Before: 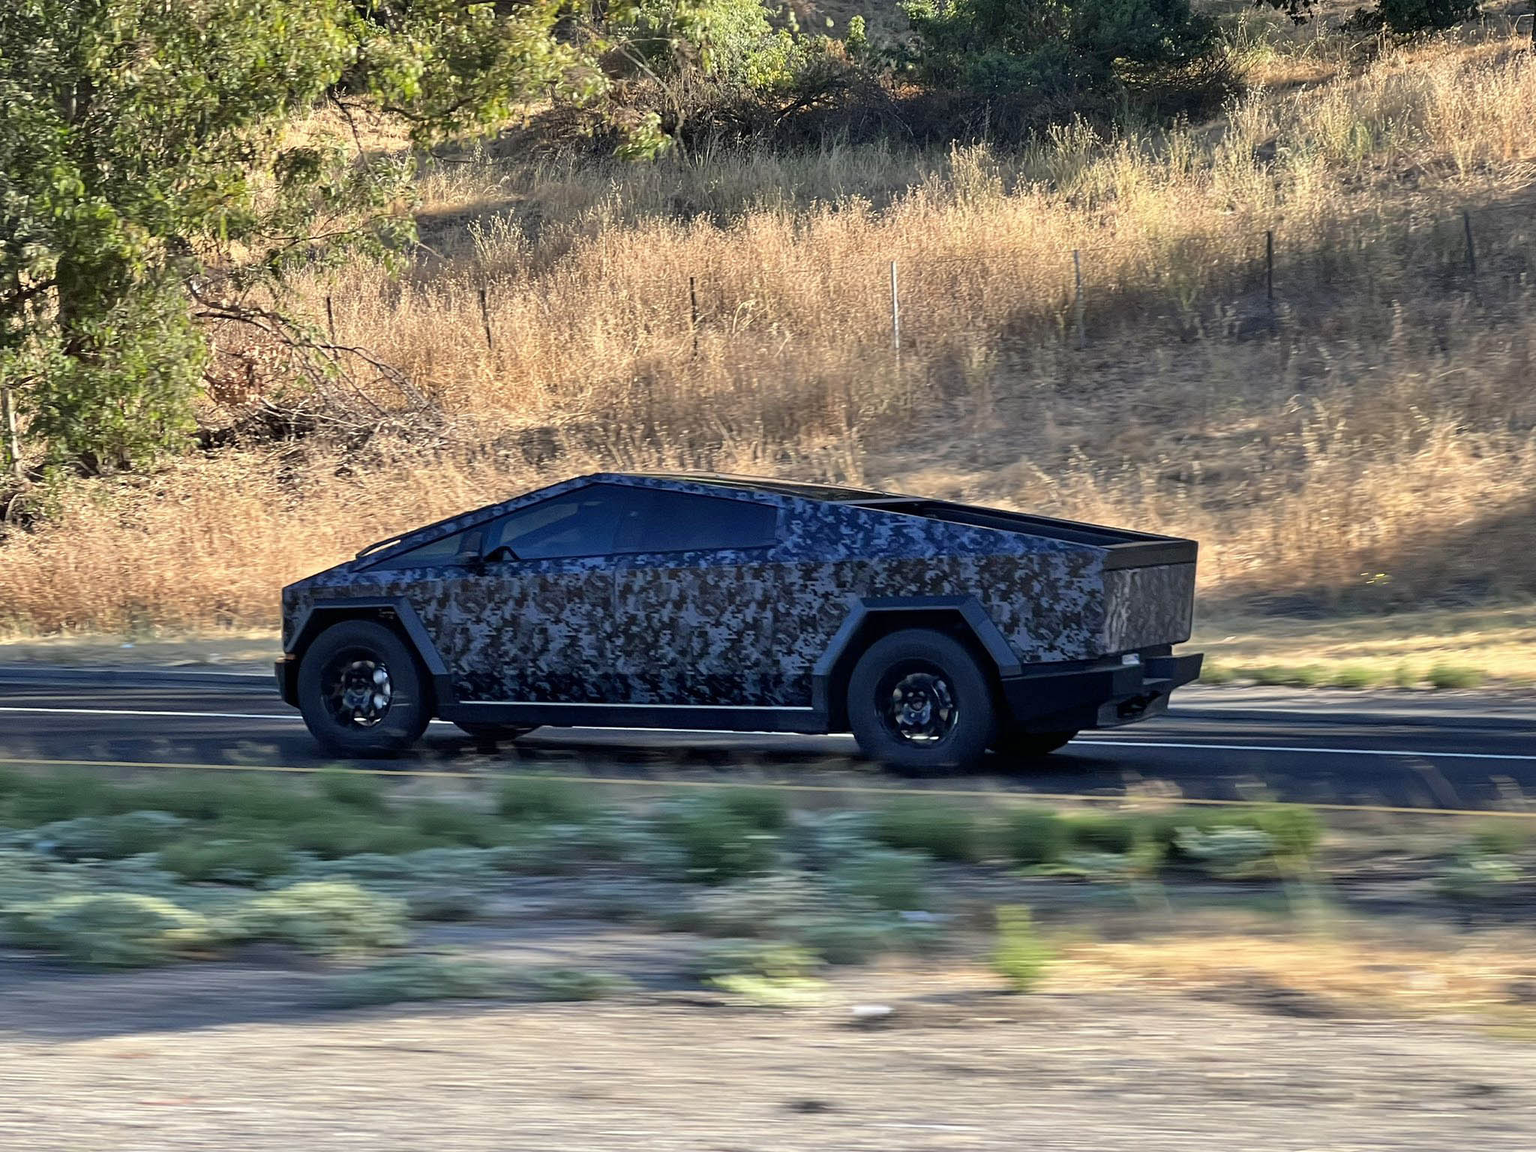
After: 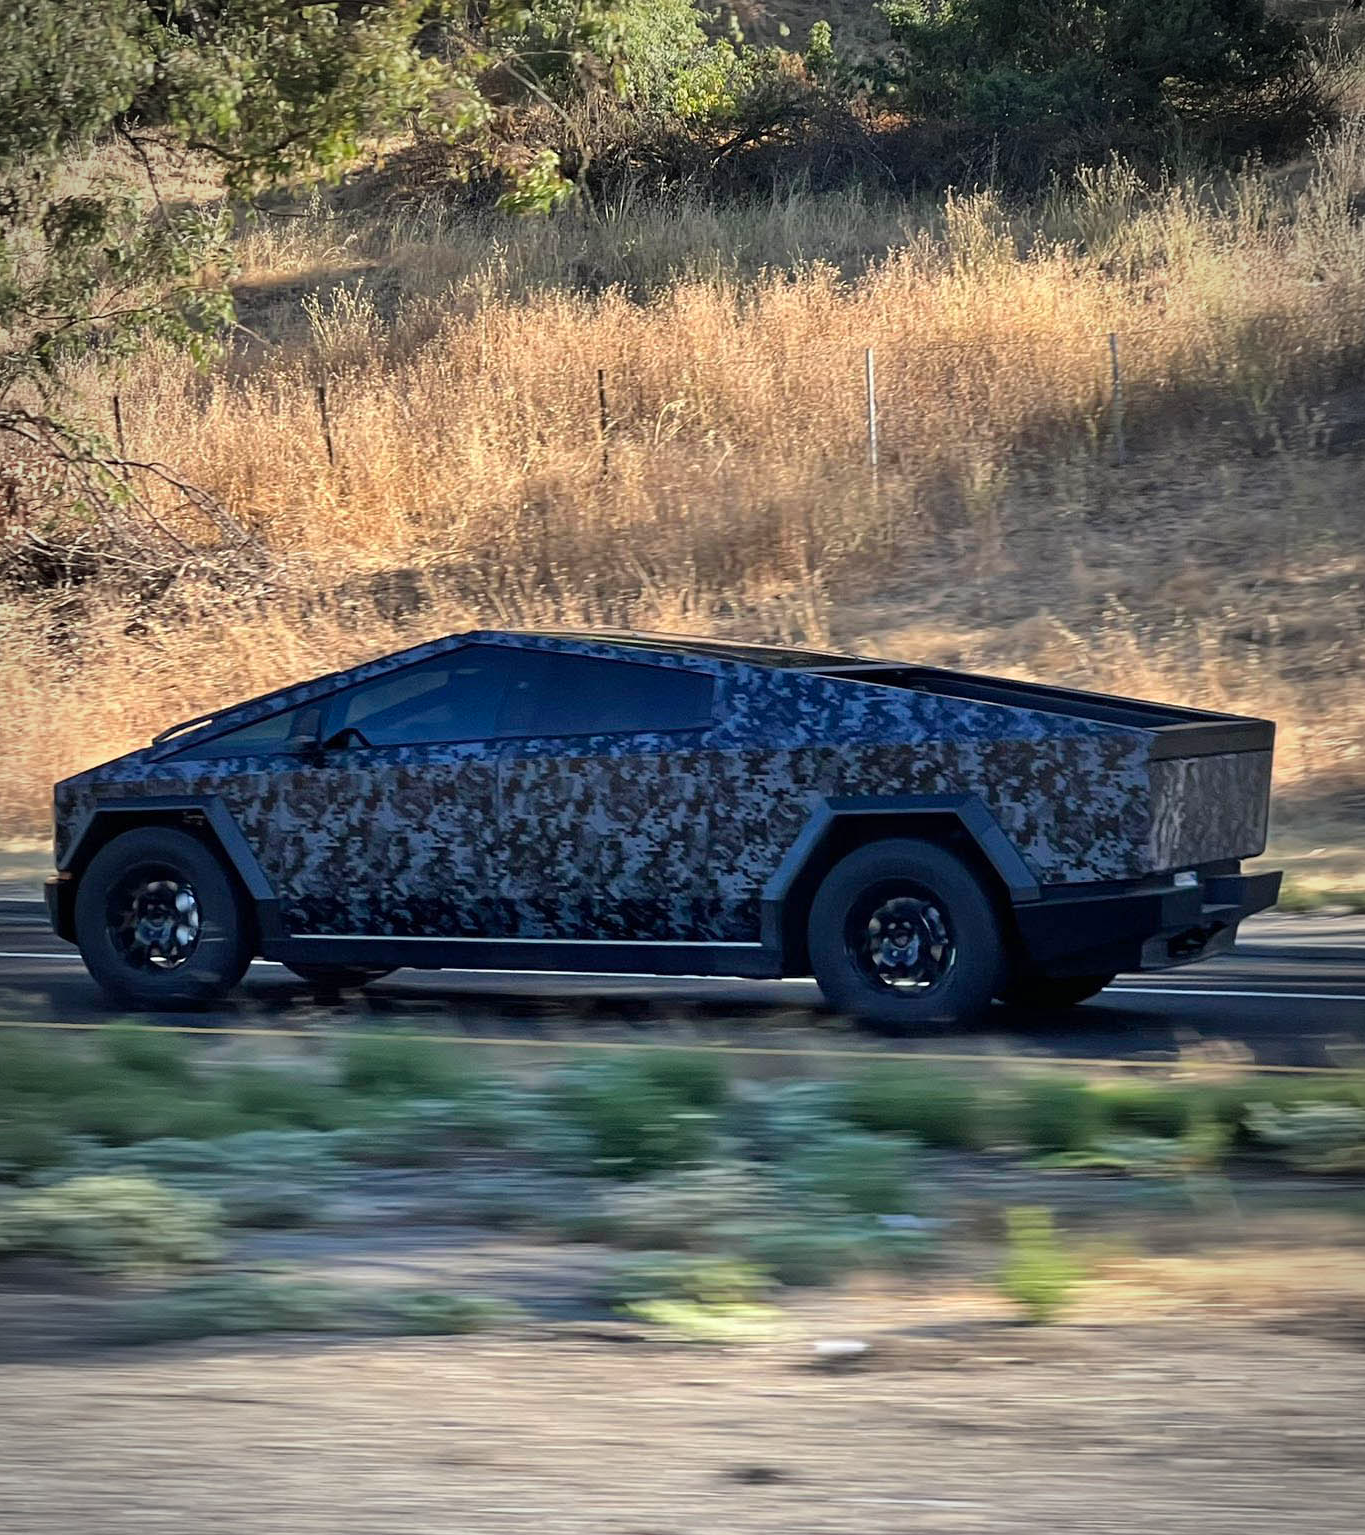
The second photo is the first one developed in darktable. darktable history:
crop and rotate: left 15.754%, right 17.579%
vignetting: automatic ratio true
